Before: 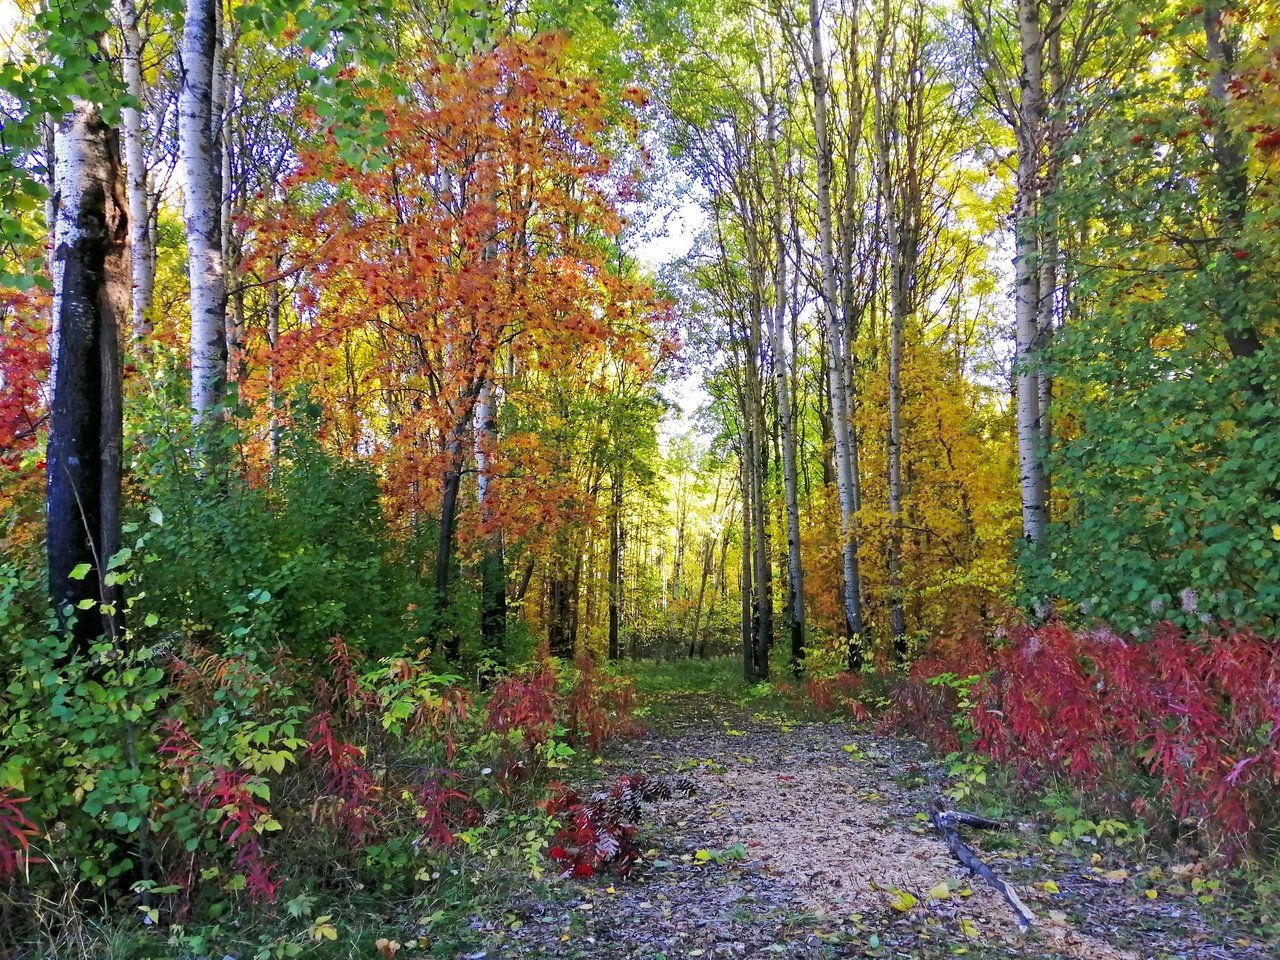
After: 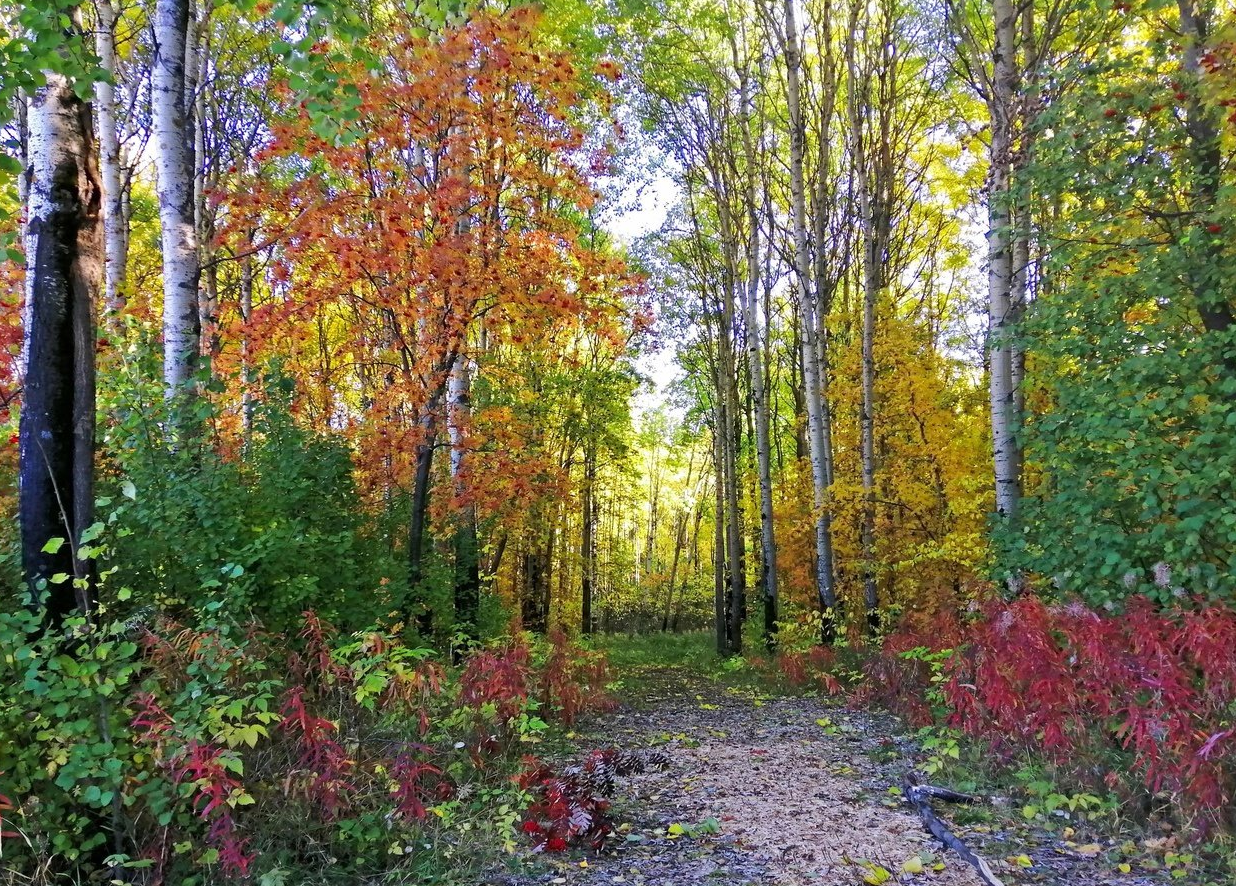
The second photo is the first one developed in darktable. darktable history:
crop: left 2.169%, top 2.755%, right 1.2%, bottom 4.943%
